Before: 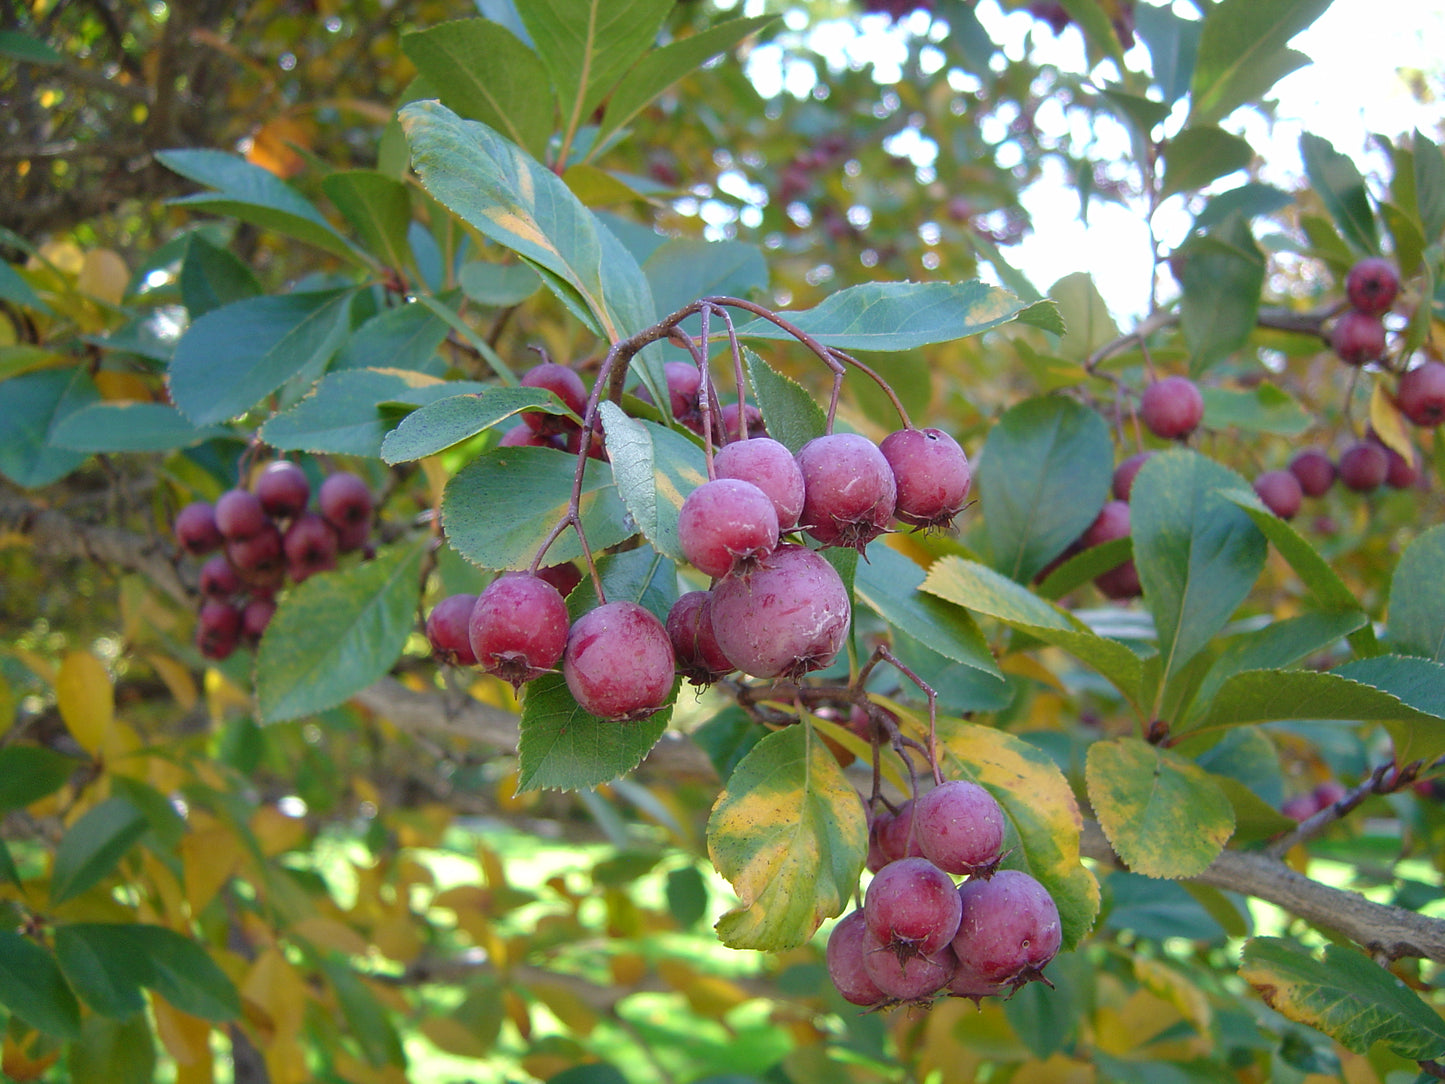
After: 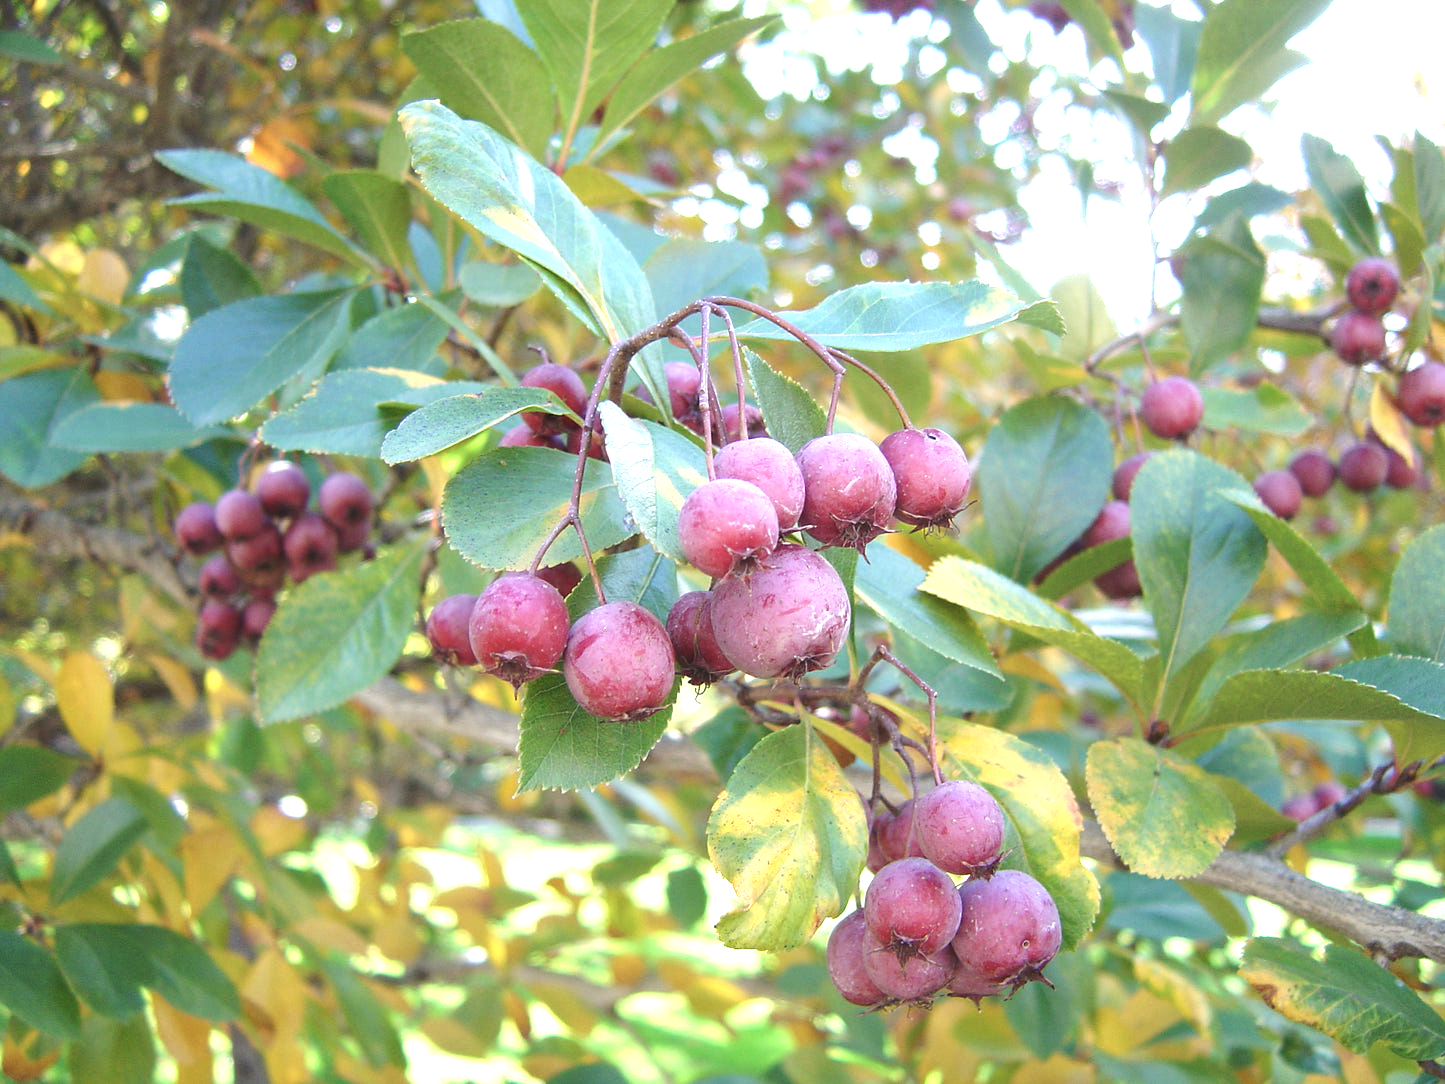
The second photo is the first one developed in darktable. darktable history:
exposure: black level correction 0, exposure 1.176 EV, compensate highlight preservation false
color correction: highlights b* -0.018, saturation 0.819
